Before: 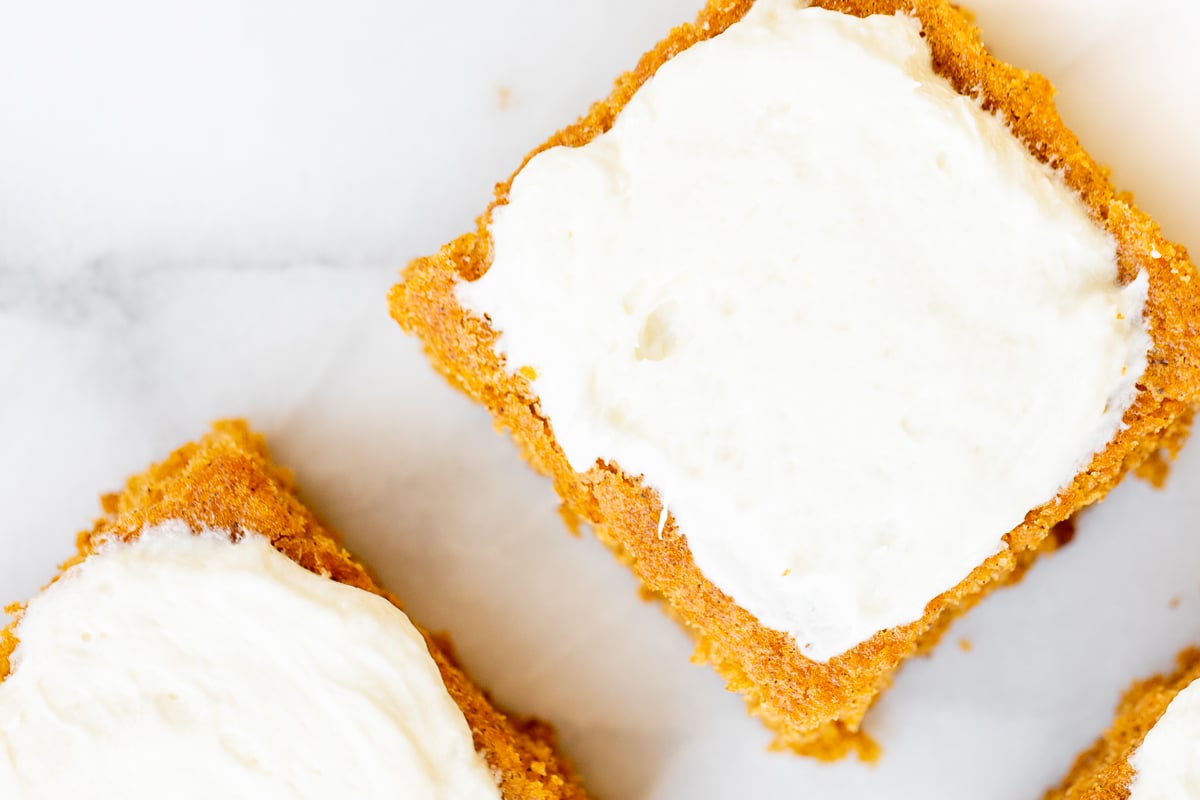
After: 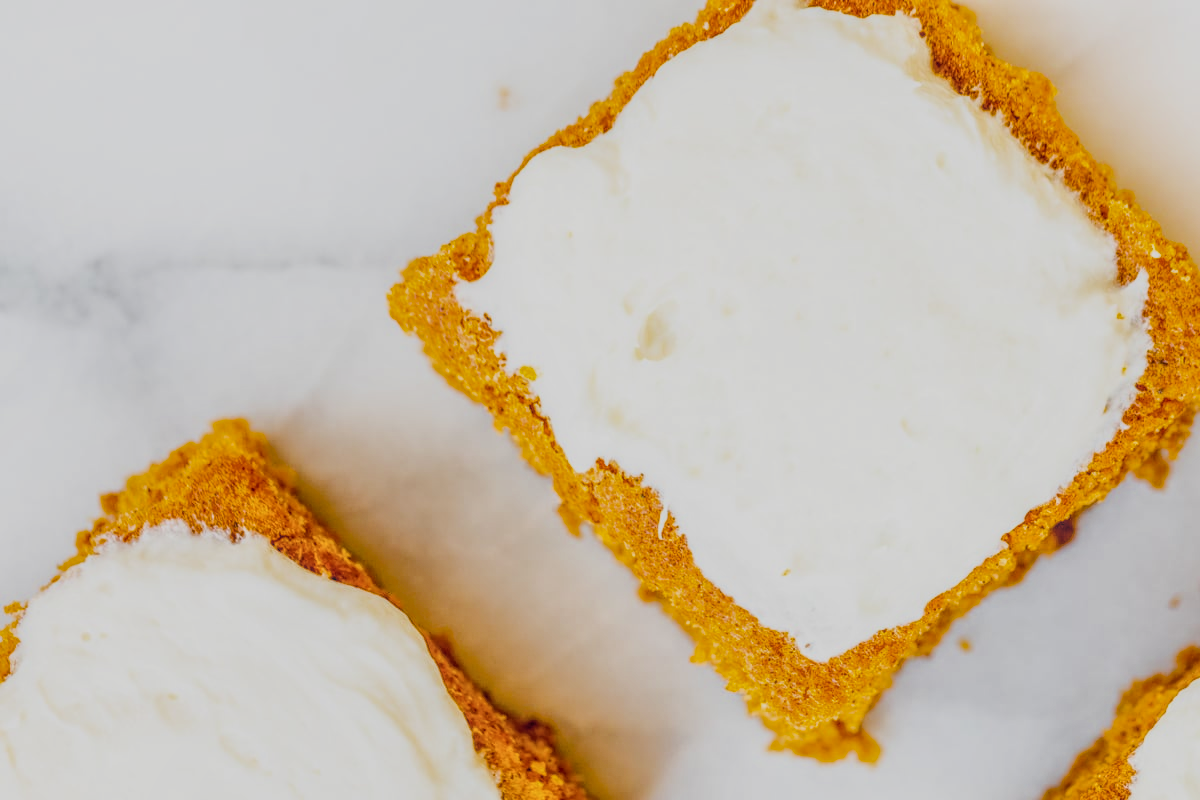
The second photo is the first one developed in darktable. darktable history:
color balance rgb: global offset › luminance -0.842%, perceptual saturation grading › global saturation 30.235%
local contrast: highlights 20%, shadows 29%, detail 200%, midtone range 0.2
filmic rgb: black relative exposure -7.65 EV, white relative exposure 4.56 EV, hardness 3.61
